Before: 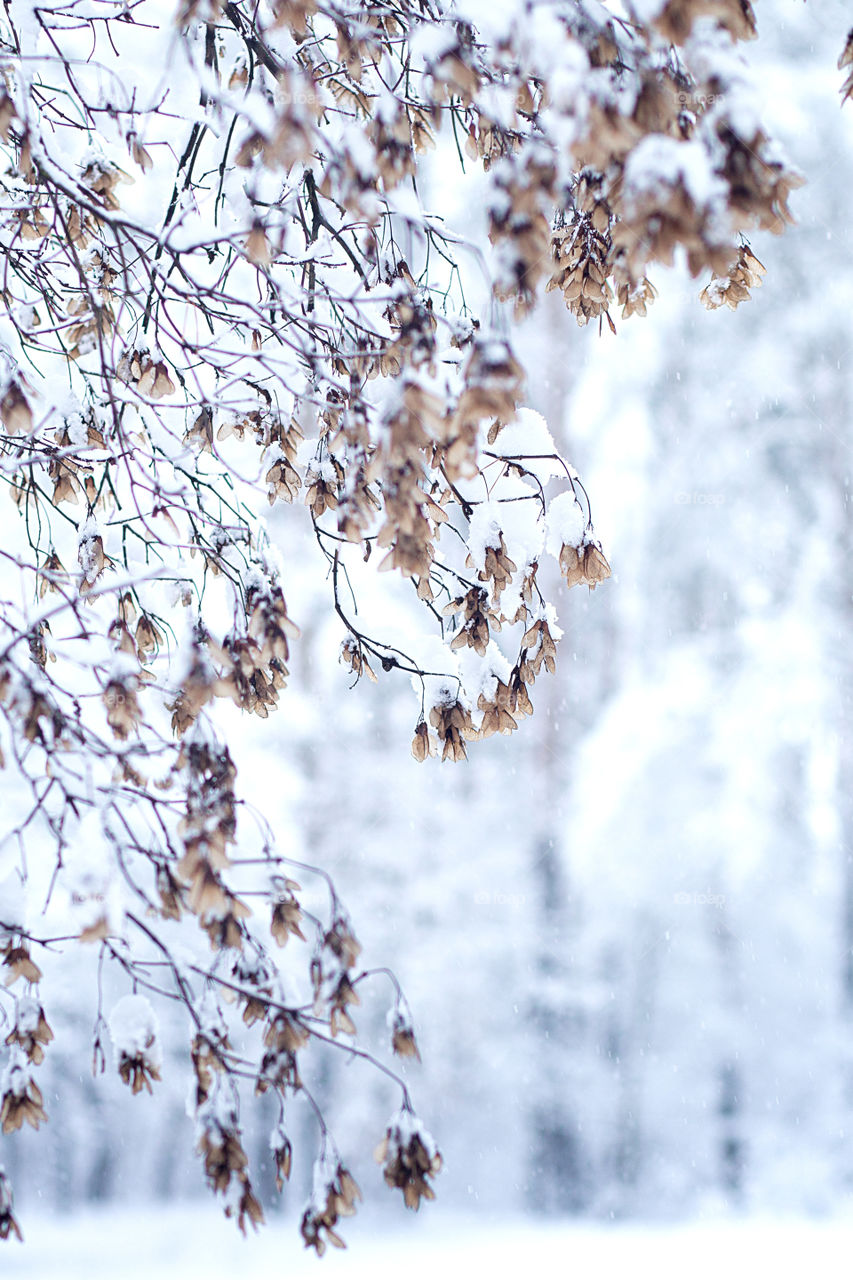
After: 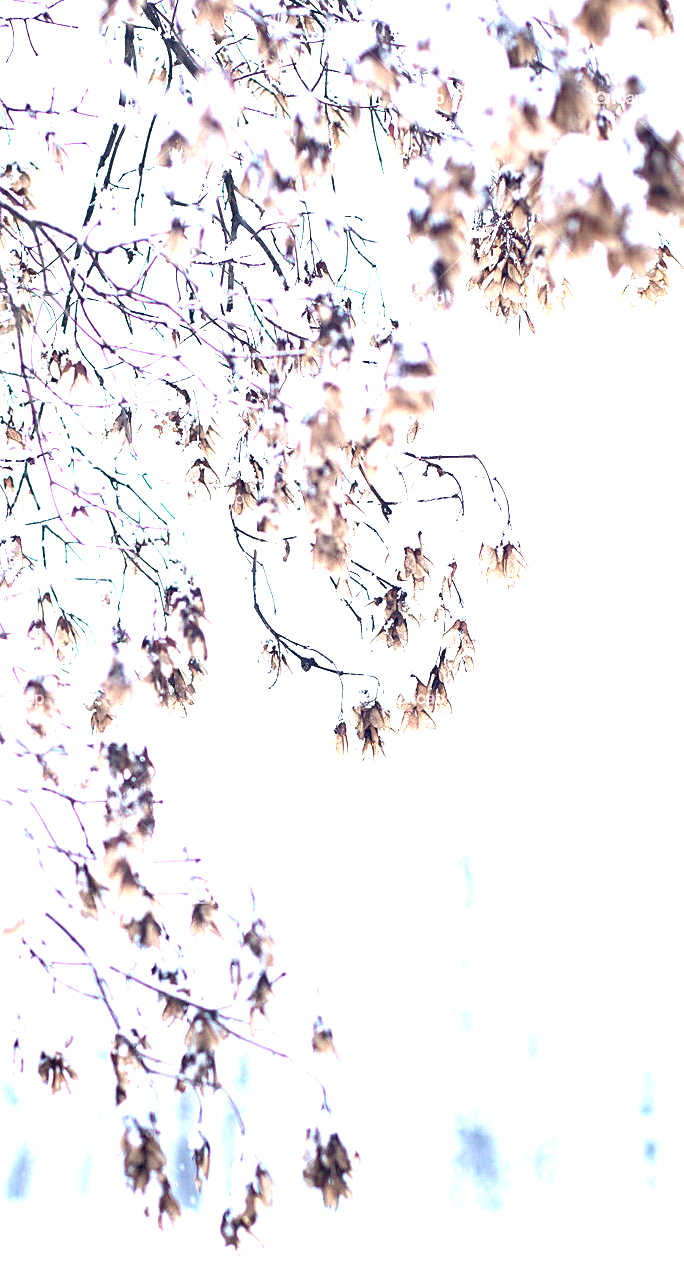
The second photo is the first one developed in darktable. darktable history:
exposure: black level correction 0, exposure 1.199 EV, compensate exposure bias true, compensate highlight preservation false
tone equalizer: -8 EV -0.001 EV, -7 EV 0.002 EV, -6 EV -0.003 EV, -5 EV -0.011 EV, -4 EV -0.077 EV, -3 EV -0.212 EV, -2 EV -0.268 EV, -1 EV 0.105 EV, +0 EV 0.298 EV, smoothing diameter 2.12%, edges refinement/feathering 16.65, mask exposure compensation -1.57 EV, filter diffusion 5
sharpen: amount 0.206
crop and rotate: left 9.613%, right 10.182%
